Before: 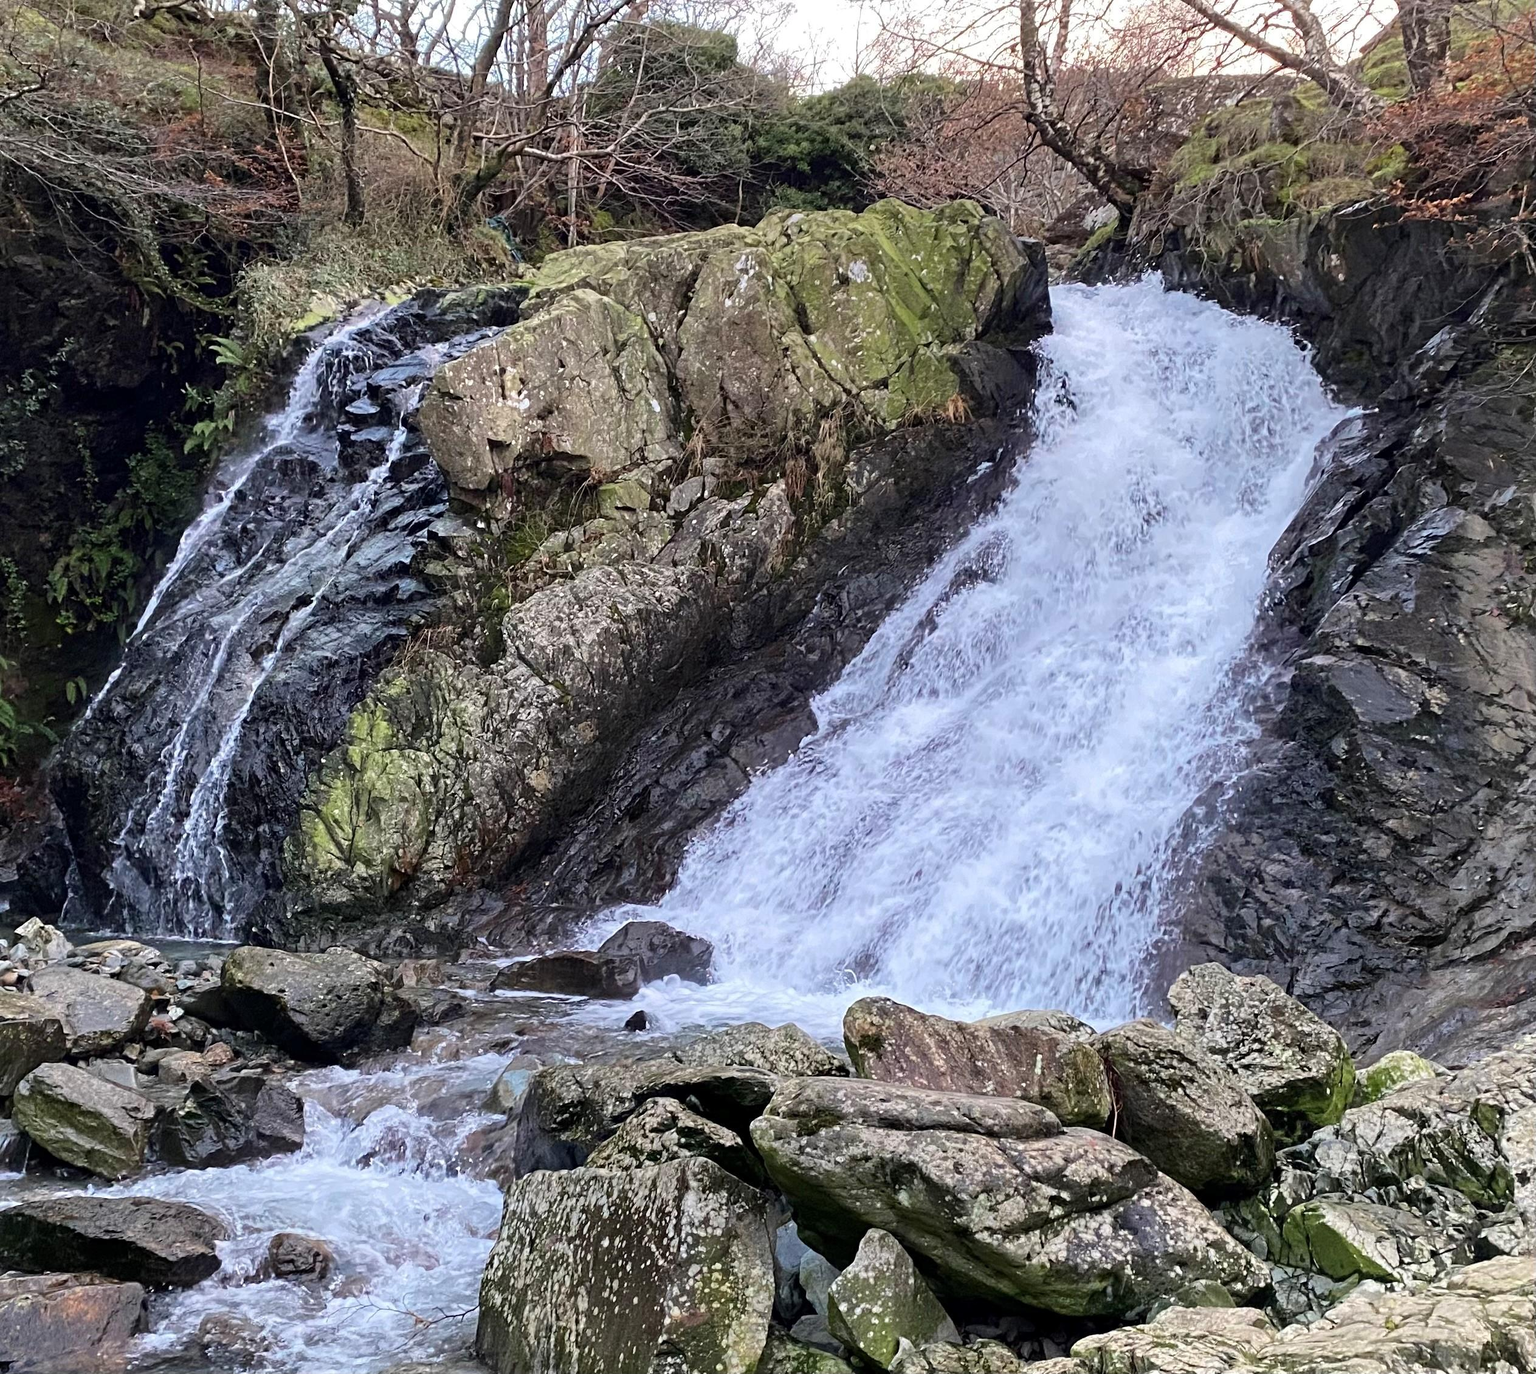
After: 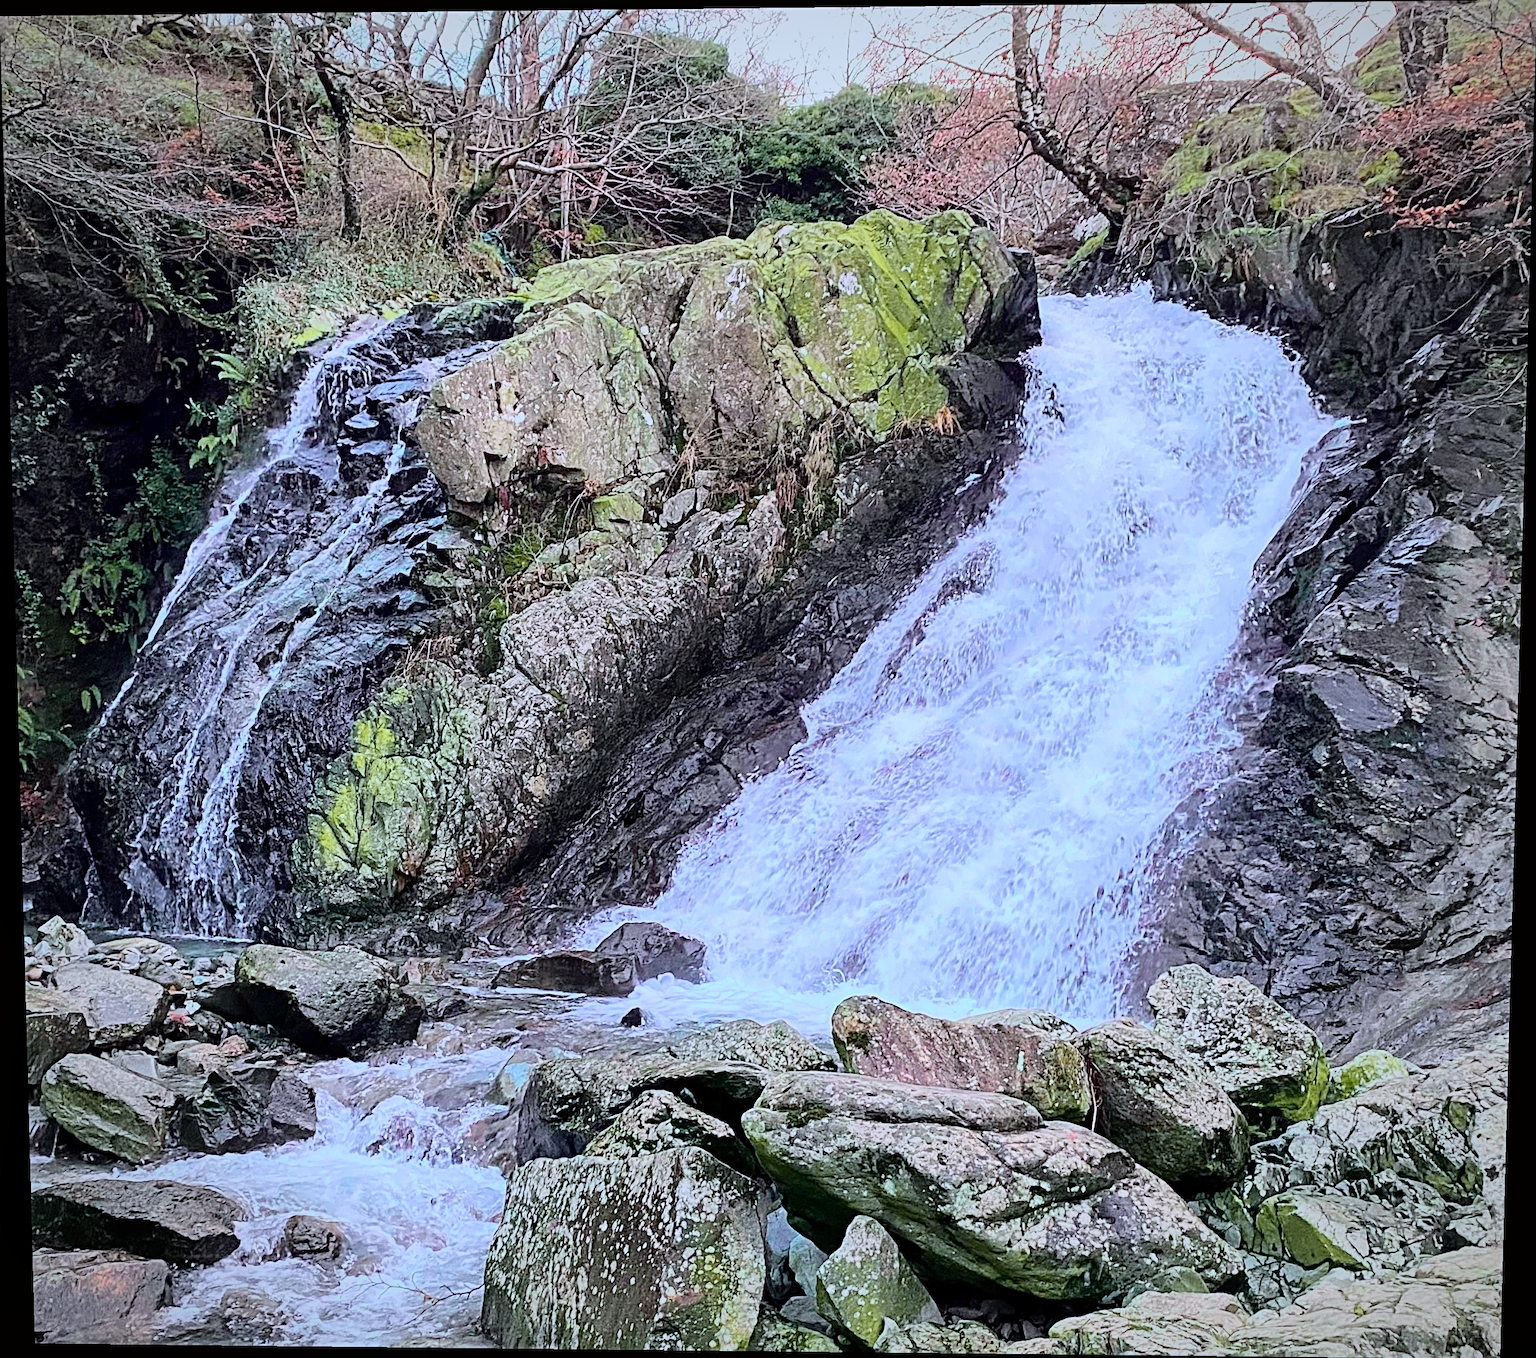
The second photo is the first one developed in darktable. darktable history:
global tonemap: drago (1, 100), detail 1
vignetting: fall-off radius 70%, automatic ratio true
rotate and perspective: lens shift (vertical) 0.048, lens shift (horizontal) -0.024, automatic cropping off
color calibration: output R [0.994, 0.059, -0.119, 0], output G [-0.036, 1.09, -0.119, 0], output B [0.078, -0.108, 0.961, 0], illuminant custom, x 0.371, y 0.382, temperature 4281.14 K
tone curve: curves: ch0 [(0, 0.005) (0.103, 0.097) (0.18, 0.22) (0.378, 0.482) (0.504, 0.631) (0.663, 0.801) (0.834, 0.914) (1, 0.971)]; ch1 [(0, 0) (0.172, 0.123) (0.324, 0.253) (0.396, 0.388) (0.478, 0.461) (0.499, 0.498) (0.522, 0.528) (0.604, 0.692) (0.704, 0.818) (1, 1)]; ch2 [(0, 0) (0.411, 0.424) (0.496, 0.5) (0.515, 0.519) (0.555, 0.585) (0.628, 0.703) (1, 1)], color space Lab, independent channels, preserve colors none
sharpen: radius 3.025, amount 0.757
